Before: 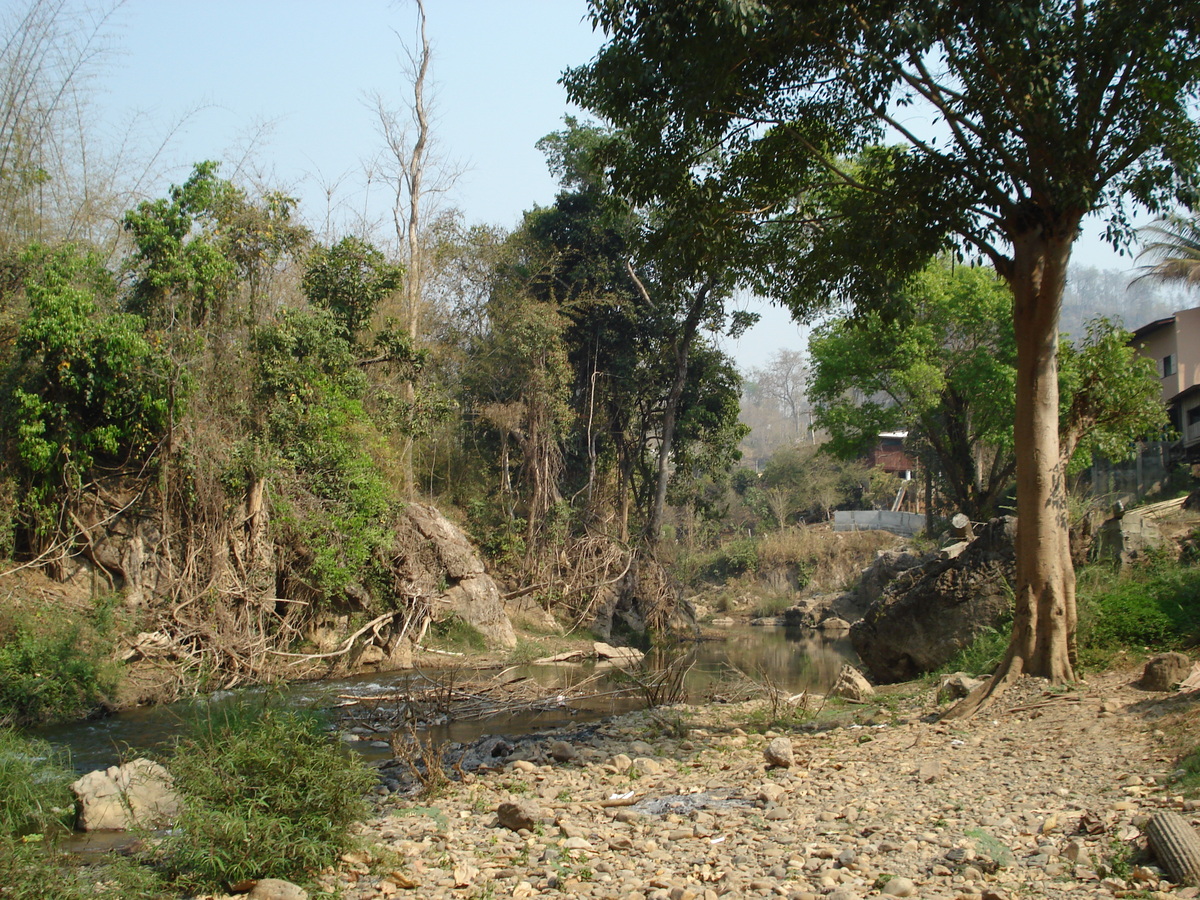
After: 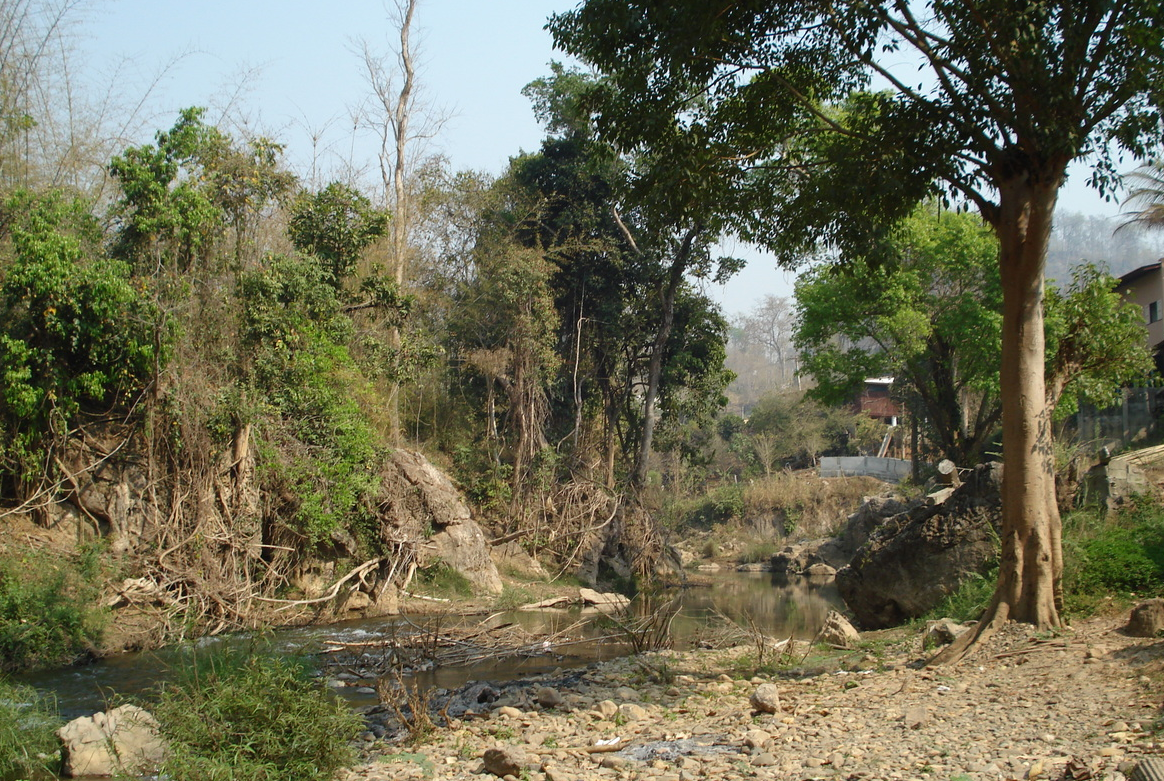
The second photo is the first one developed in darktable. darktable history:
crop: left 1.195%, top 6.108%, right 1.753%, bottom 7.012%
